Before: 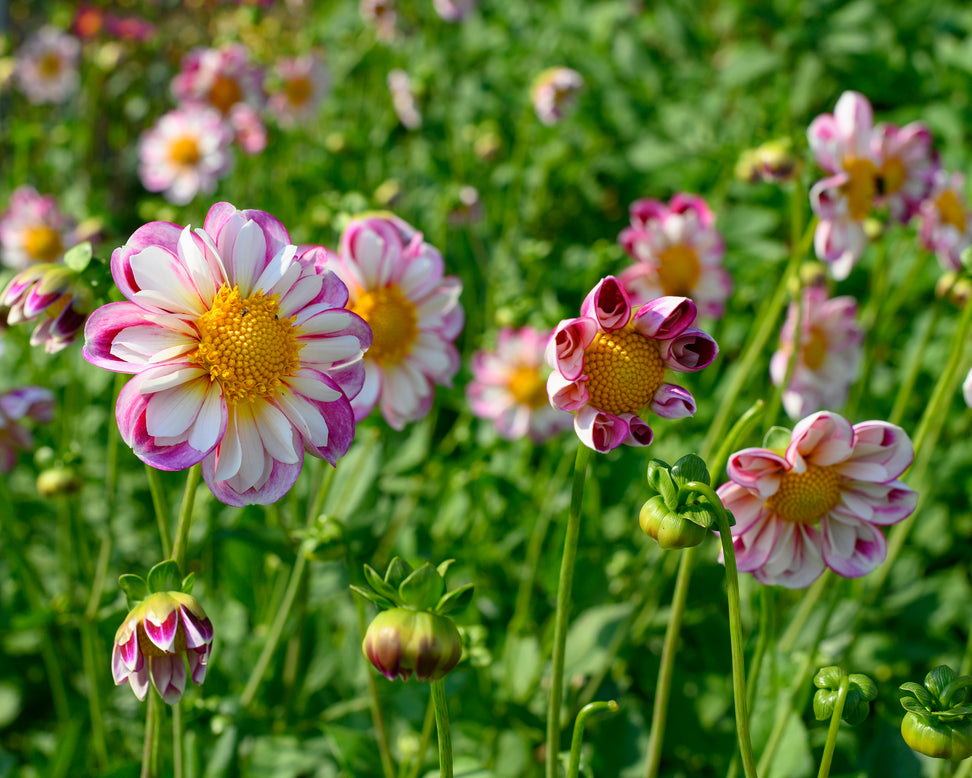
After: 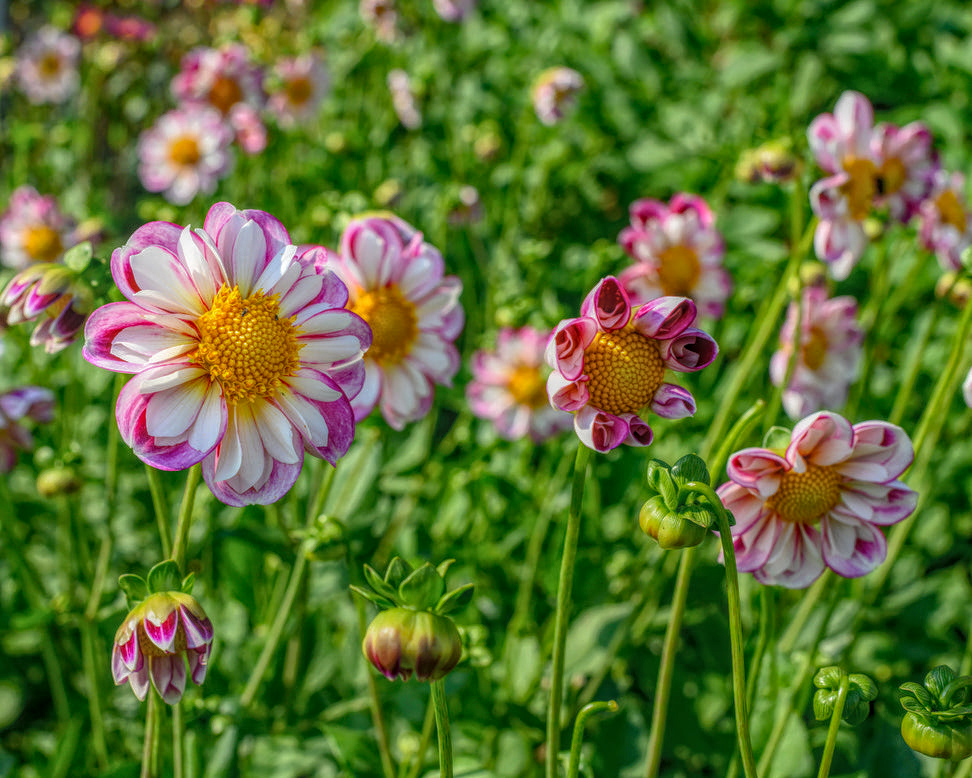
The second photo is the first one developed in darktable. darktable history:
local contrast: highlights 20%, shadows 26%, detail 200%, midtone range 0.2
